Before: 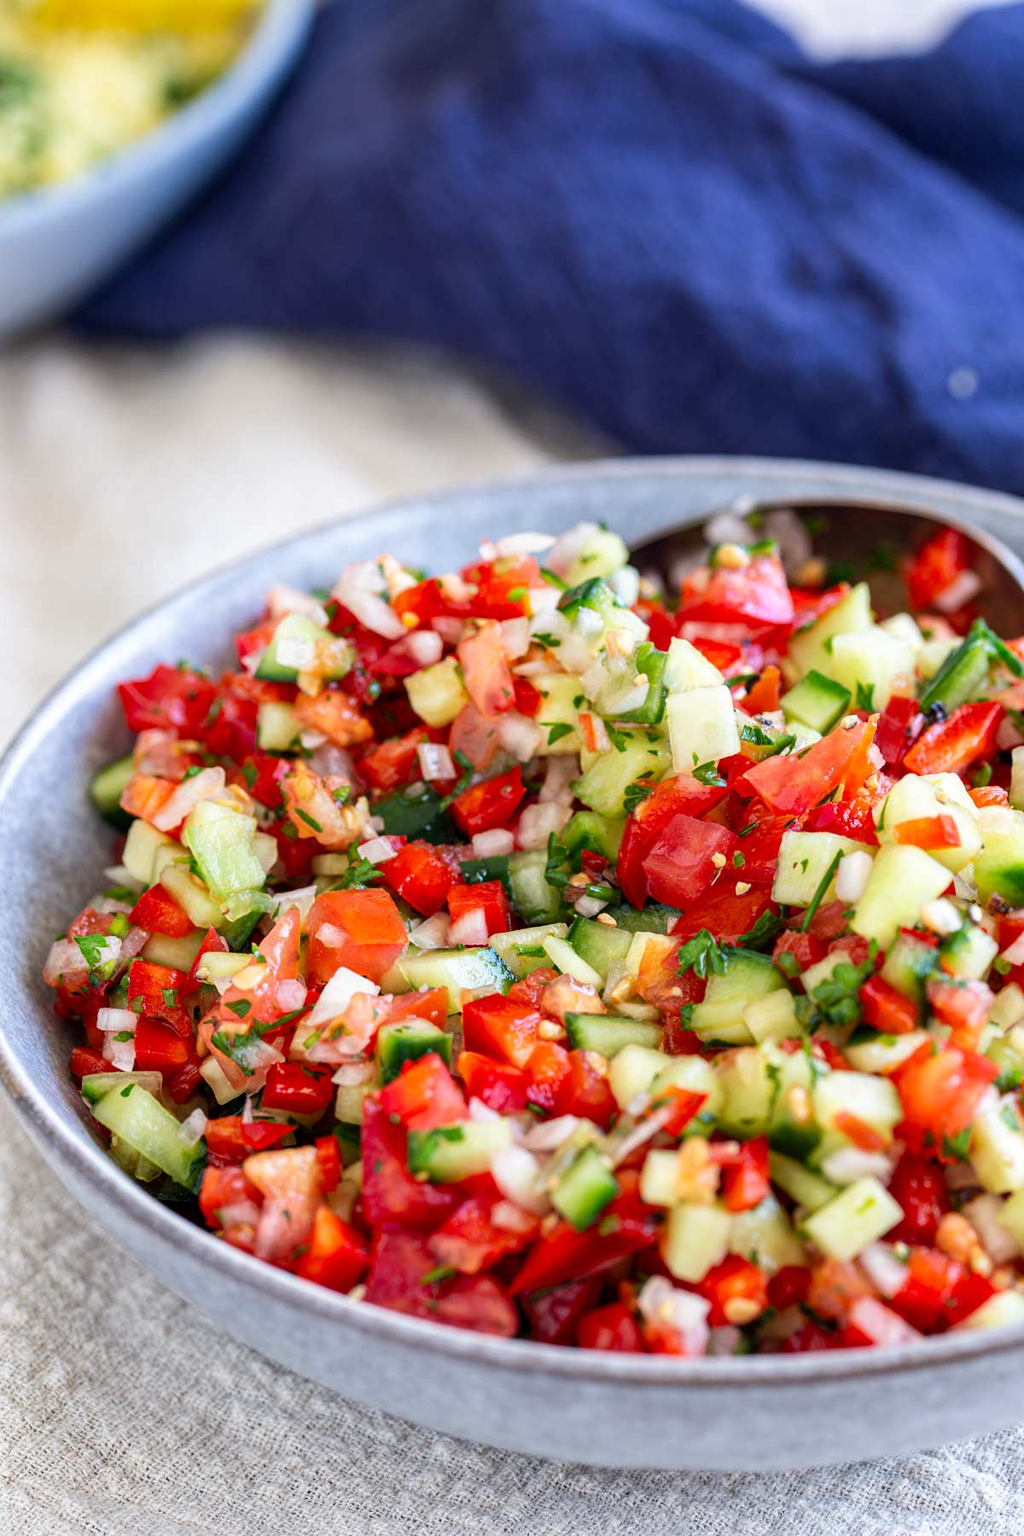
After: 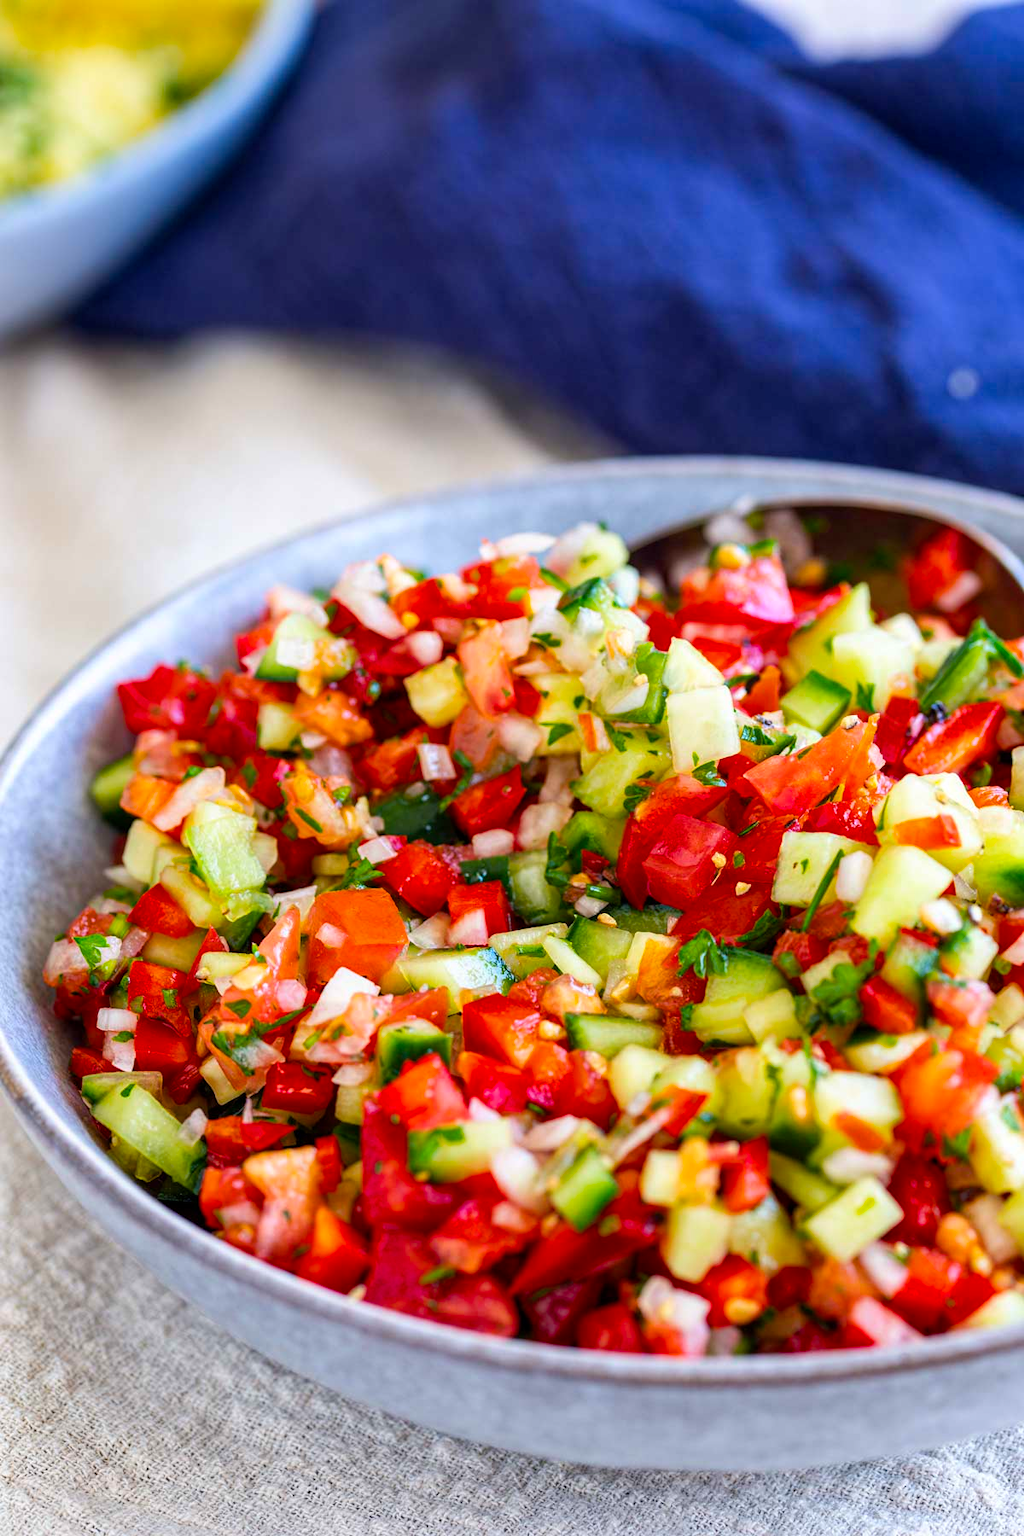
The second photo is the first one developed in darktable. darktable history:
color balance rgb: perceptual saturation grading › global saturation 29.4%, global vibrance 20%
